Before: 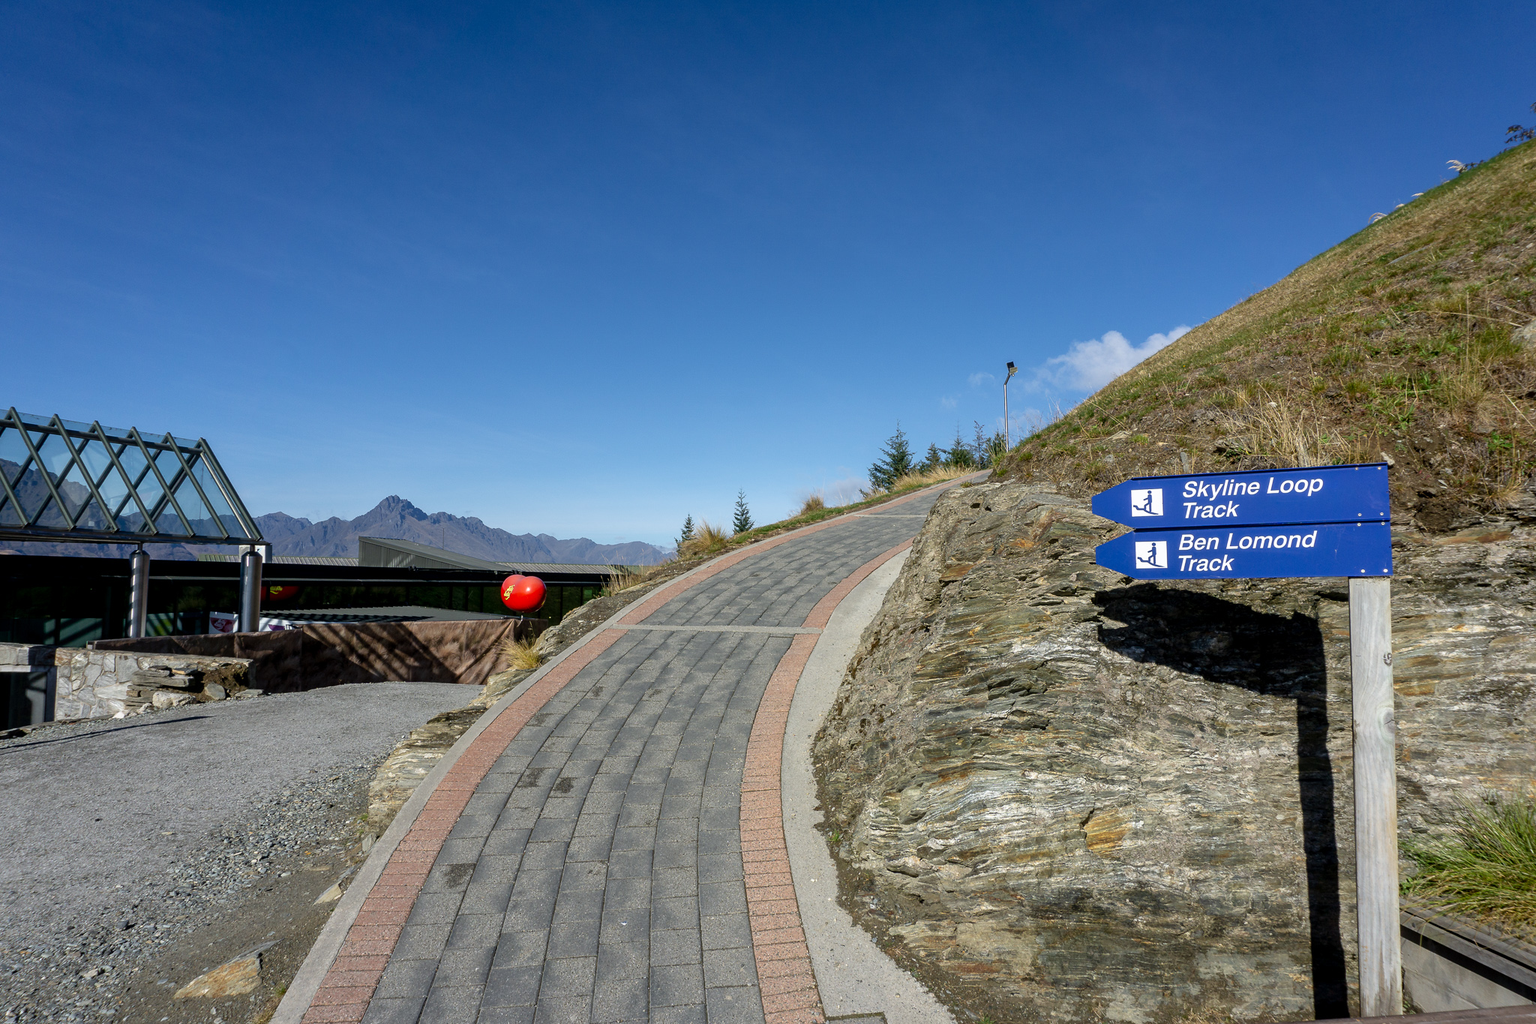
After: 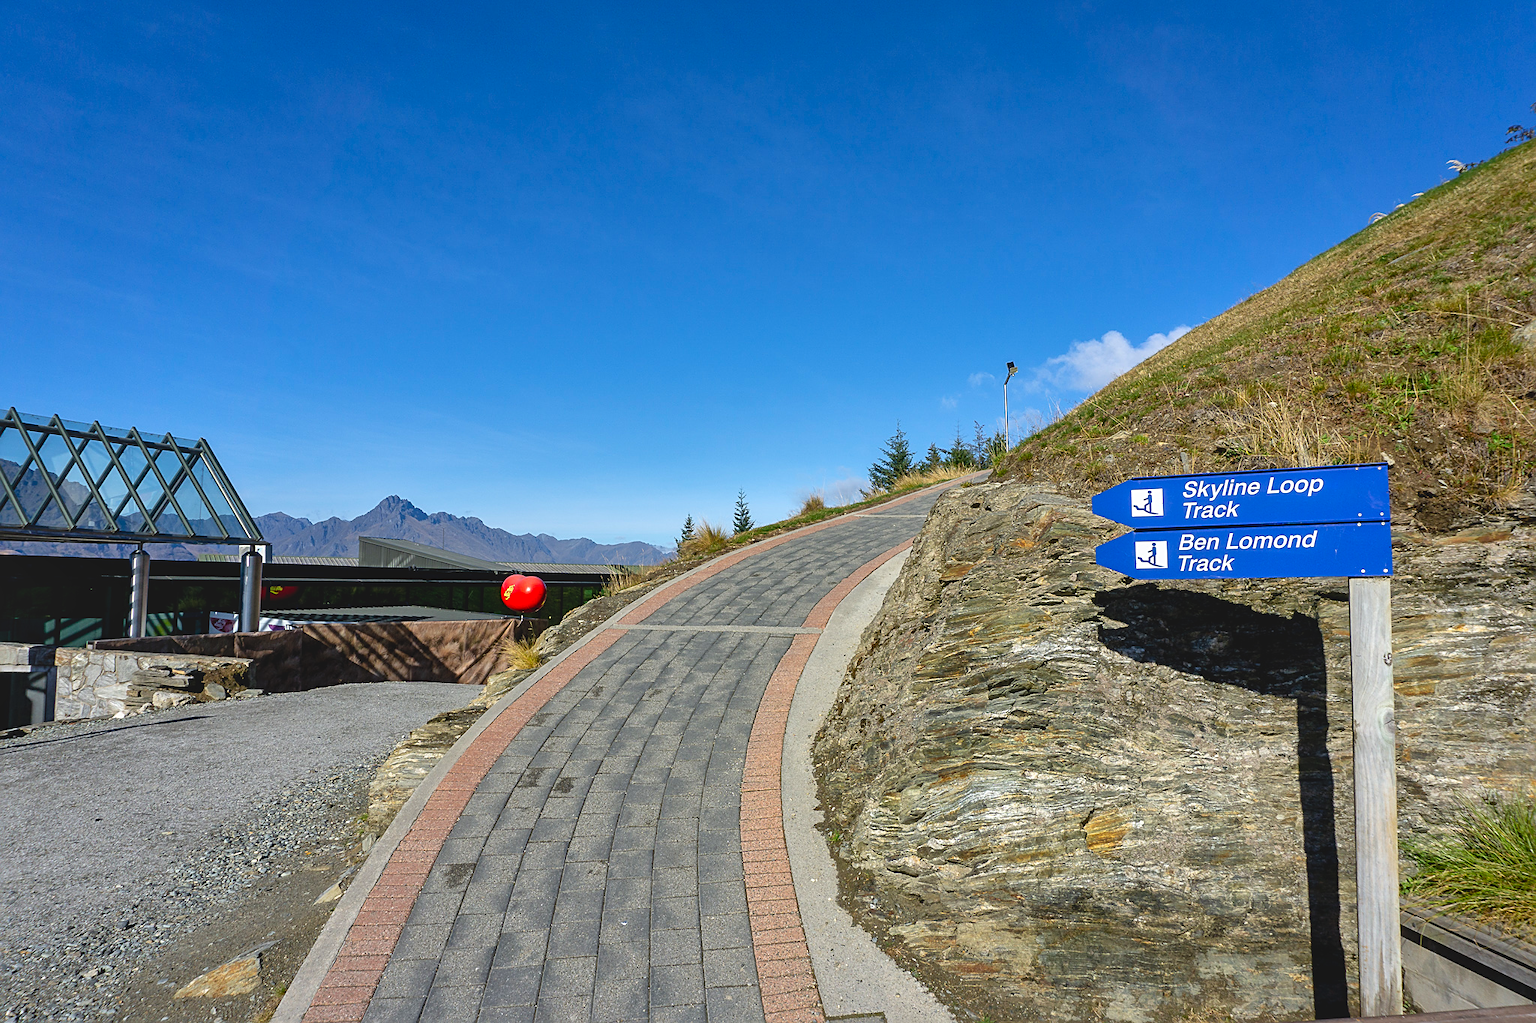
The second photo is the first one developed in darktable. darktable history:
exposure: exposure 0.2 EV, compensate highlight preservation false
sharpen: on, module defaults
levels: levels [0.016, 0.484, 0.953]
contrast brightness saturation: contrast -0.19, saturation 0.19
local contrast: mode bilateral grid, contrast 20, coarseness 50, detail 120%, midtone range 0.2
shadows and highlights: soften with gaussian
